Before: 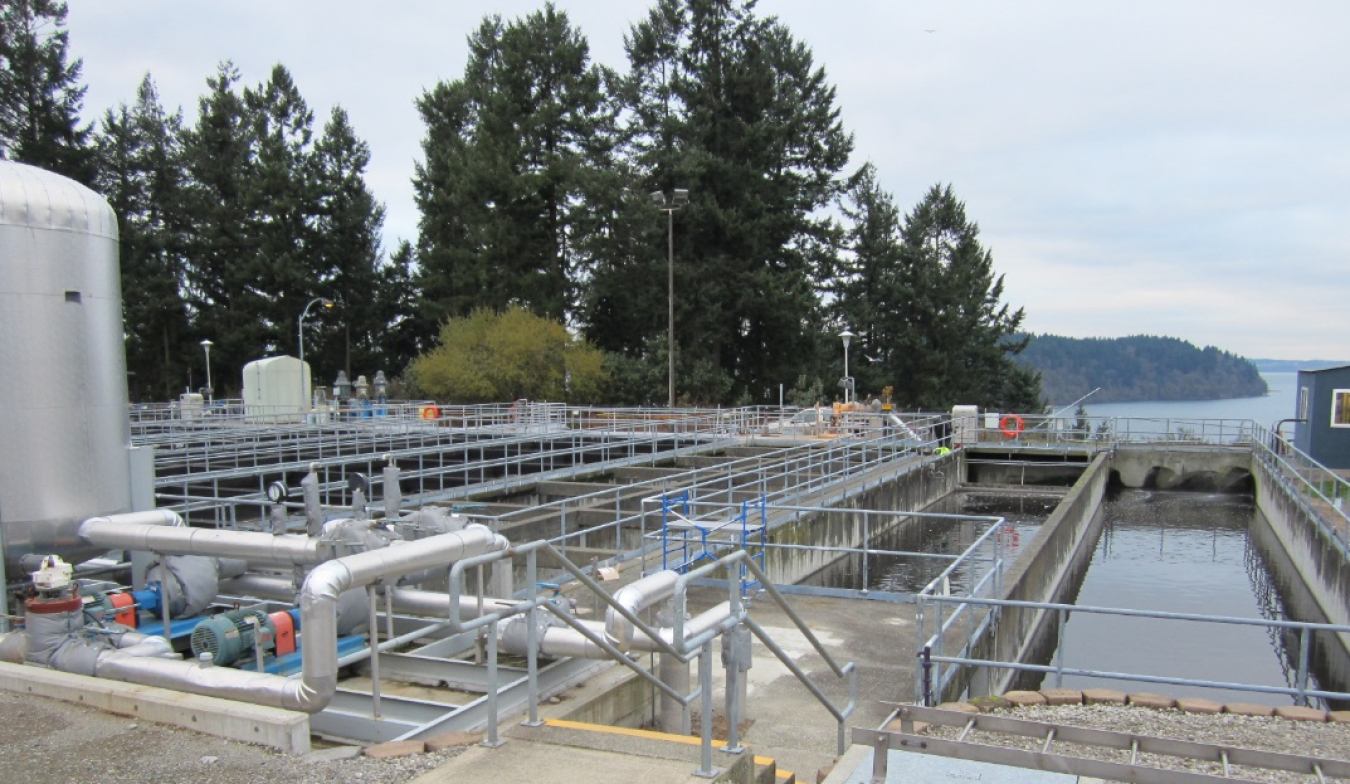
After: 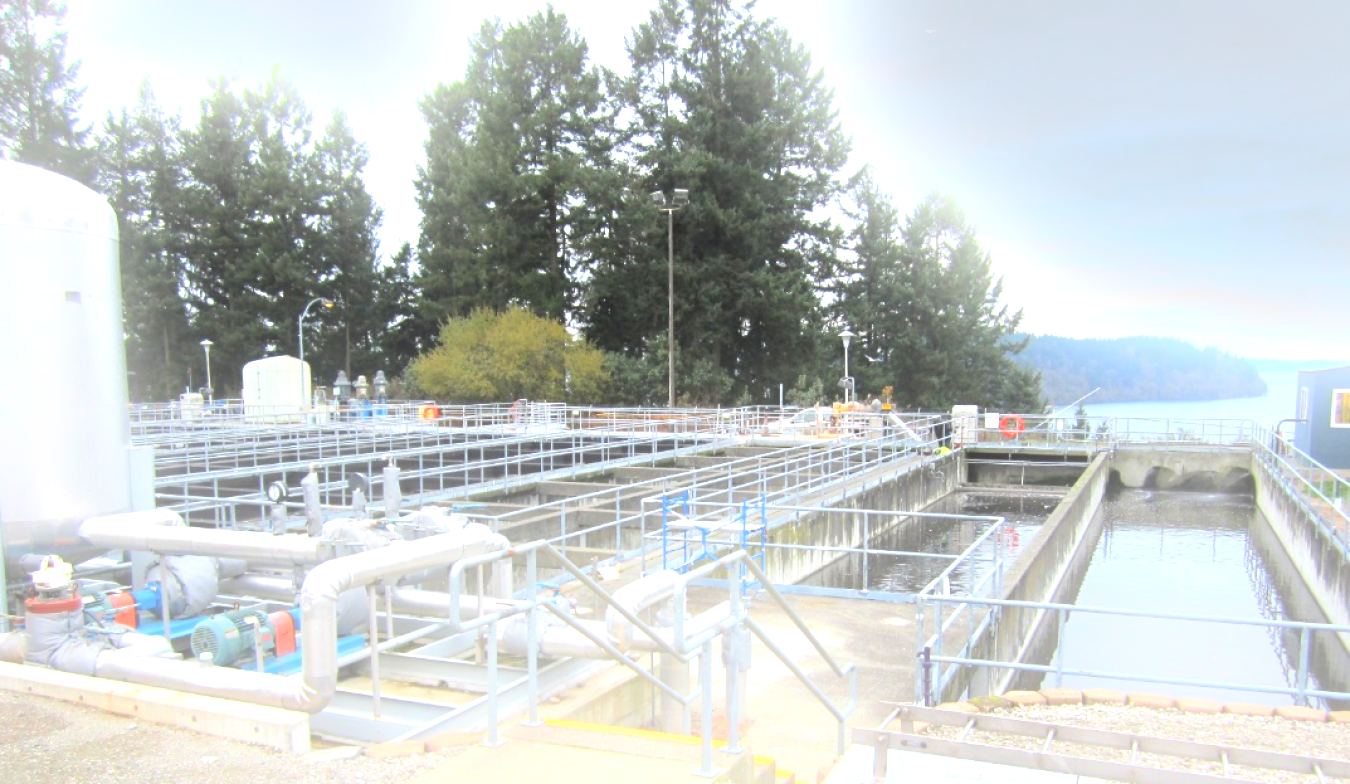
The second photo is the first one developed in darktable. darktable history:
exposure: black level correction 0, exposure 1.2 EV, compensate highlight preservation false
bloom: size 16%, threshold 98%, strength 20%
